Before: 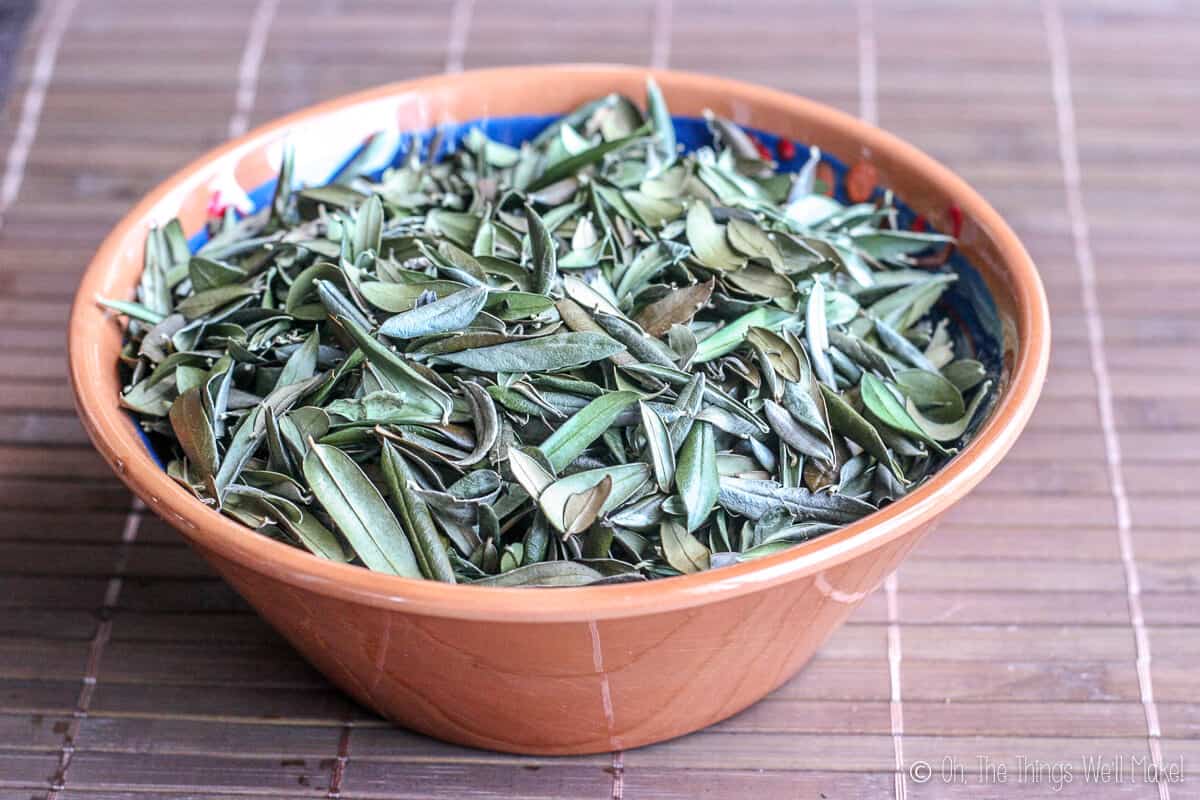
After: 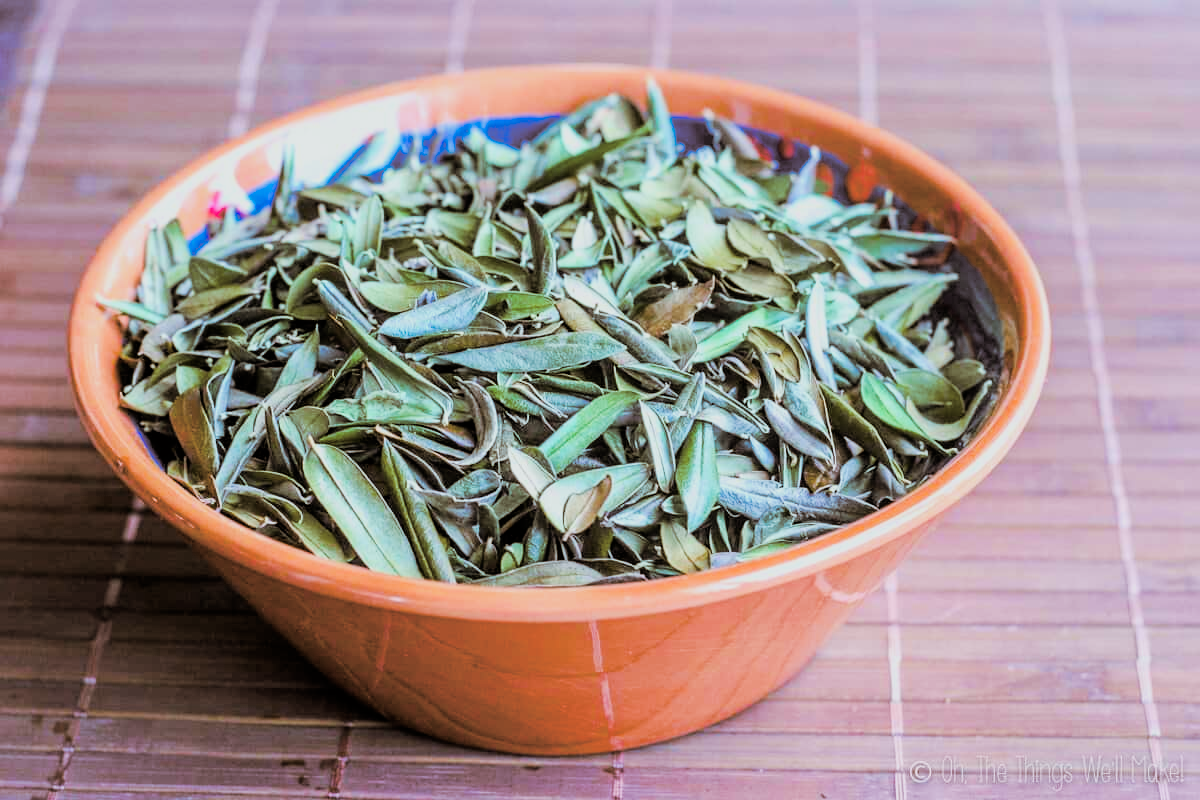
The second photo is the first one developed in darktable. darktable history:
white balance: red 0.978, blue 0.999
color balance rgb: linear chroma grading › shadows 10%, linear chroma grading › highlights 10%, linear chroma grading › global chroma 15%, linear chroma grading › mid-tones 15%, perceptual saturation grading › global saturation 40%, perceptual saturation grading › highlights -25%, perceptual saturation grading › mid-tones 35%, perceptual saturation grading › shadows 35%, perceptual brilliance grading › global brilliance 11.29%, global vibrance 11.29%
filmic rgb: black relative exposure -7.65 EV, white relative exposure 4.56 EV, hardness 3.61, contrast 1.05
split-toning: shadows › hue 32.4°, shadows › saturation 0.51, highlights › hue 180°, highlights › saturation 0, balance -60.17, compress 55.19%
